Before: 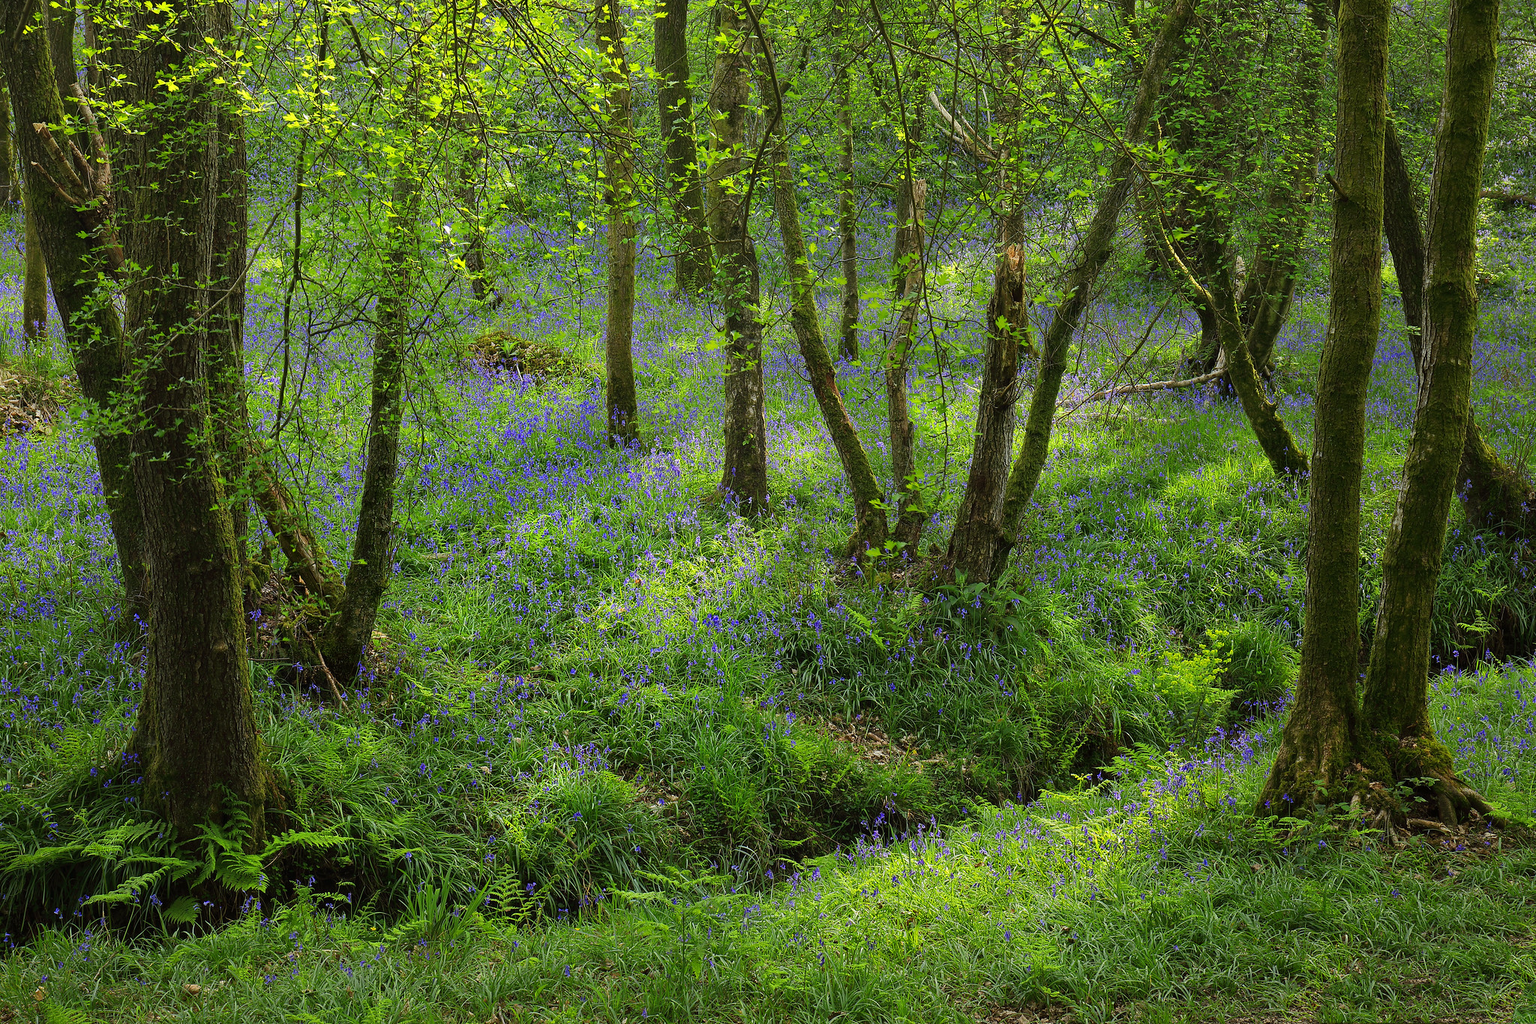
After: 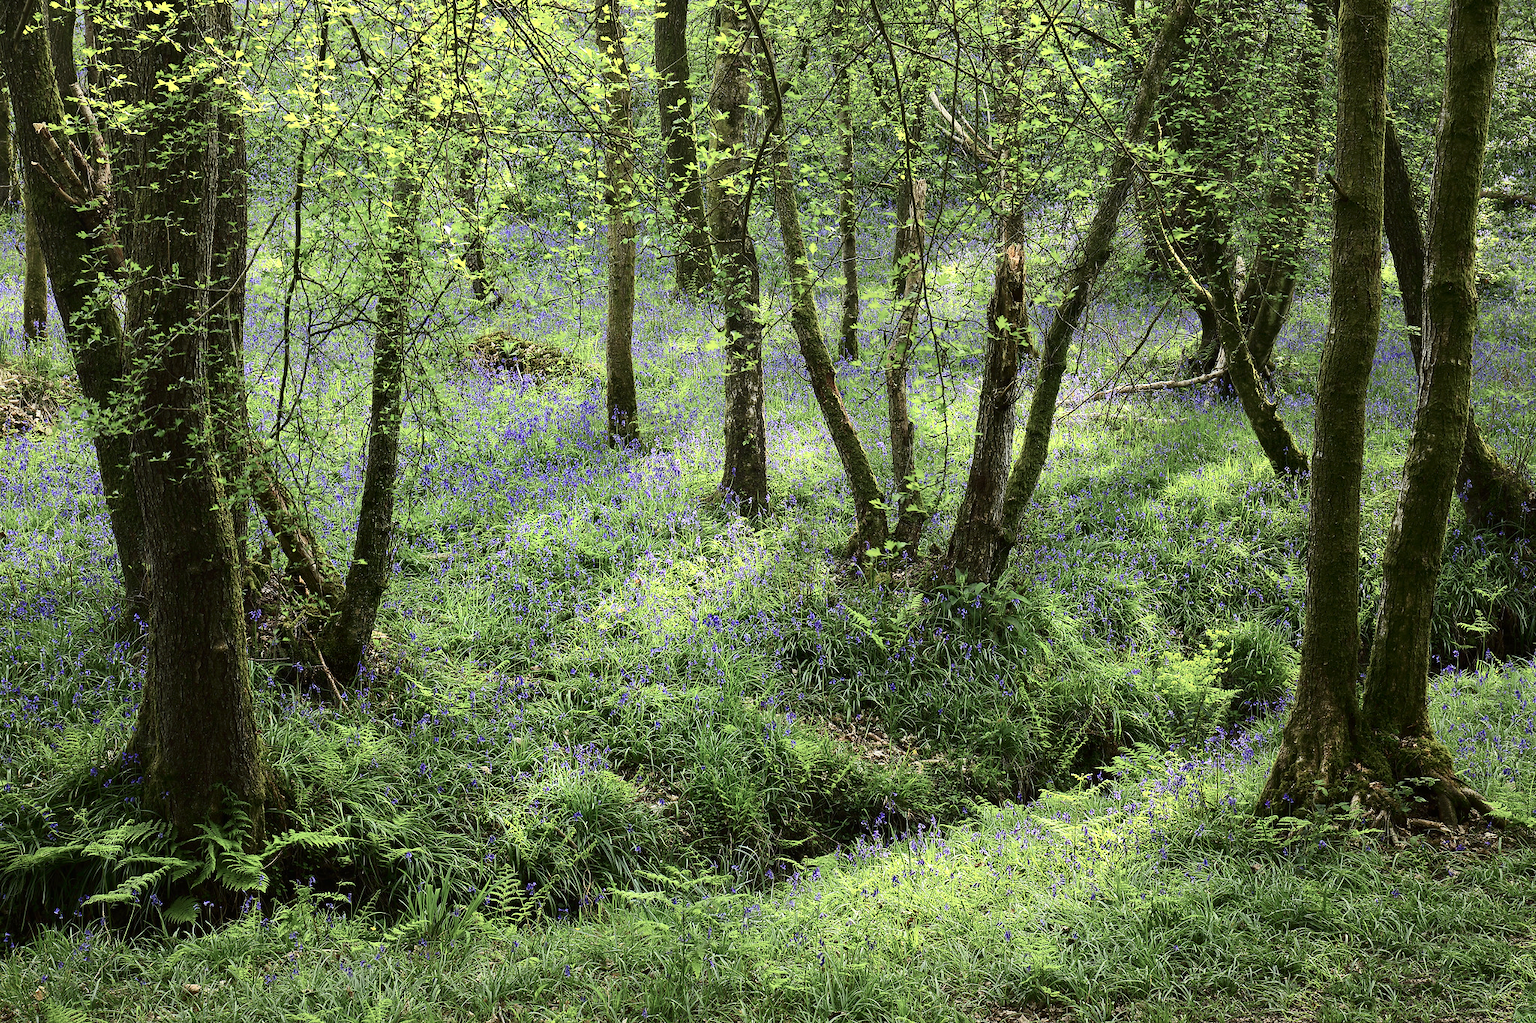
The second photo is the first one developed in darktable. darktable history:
contrast brightness saturation: contrast 0.247, saturation -0.308
exposure: exposure 0.126 EV, compensate exposure bias true, compensate highlight preservation false
